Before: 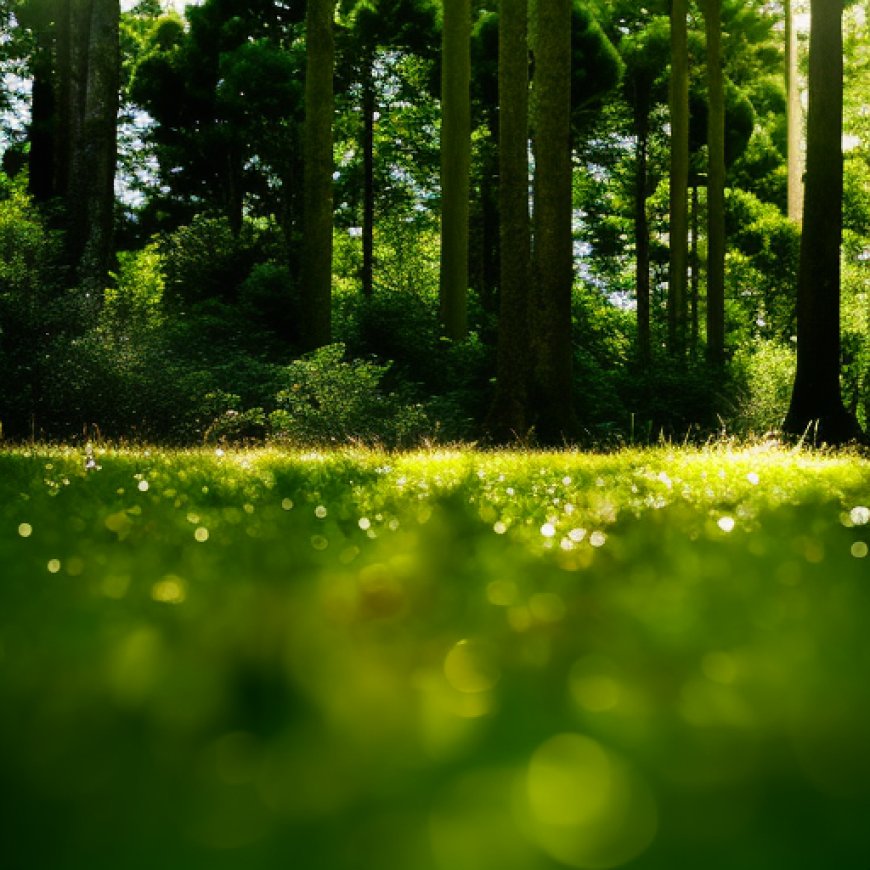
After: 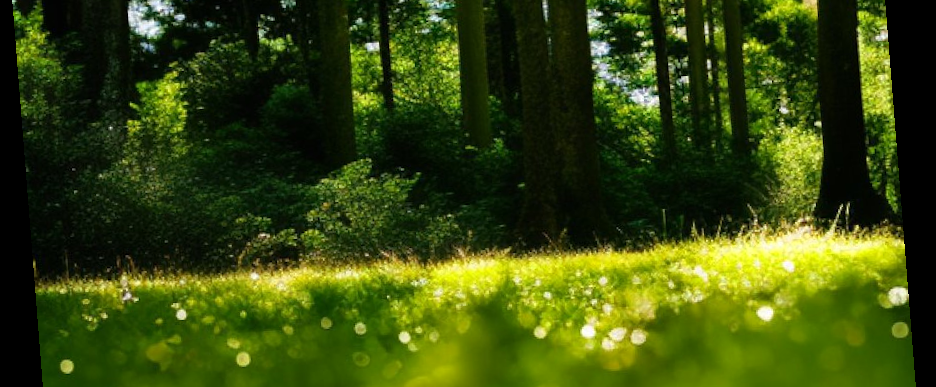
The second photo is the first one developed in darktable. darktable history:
crop and rotate: top 23.84%, bottom 34.294%
levels: mode automatic, black 0.023%, white 99.97%, levels [0.062, 0.494, 0.925]
rotate and perspective: rotation -4.2°, shear 0.006, automatic cropping off
